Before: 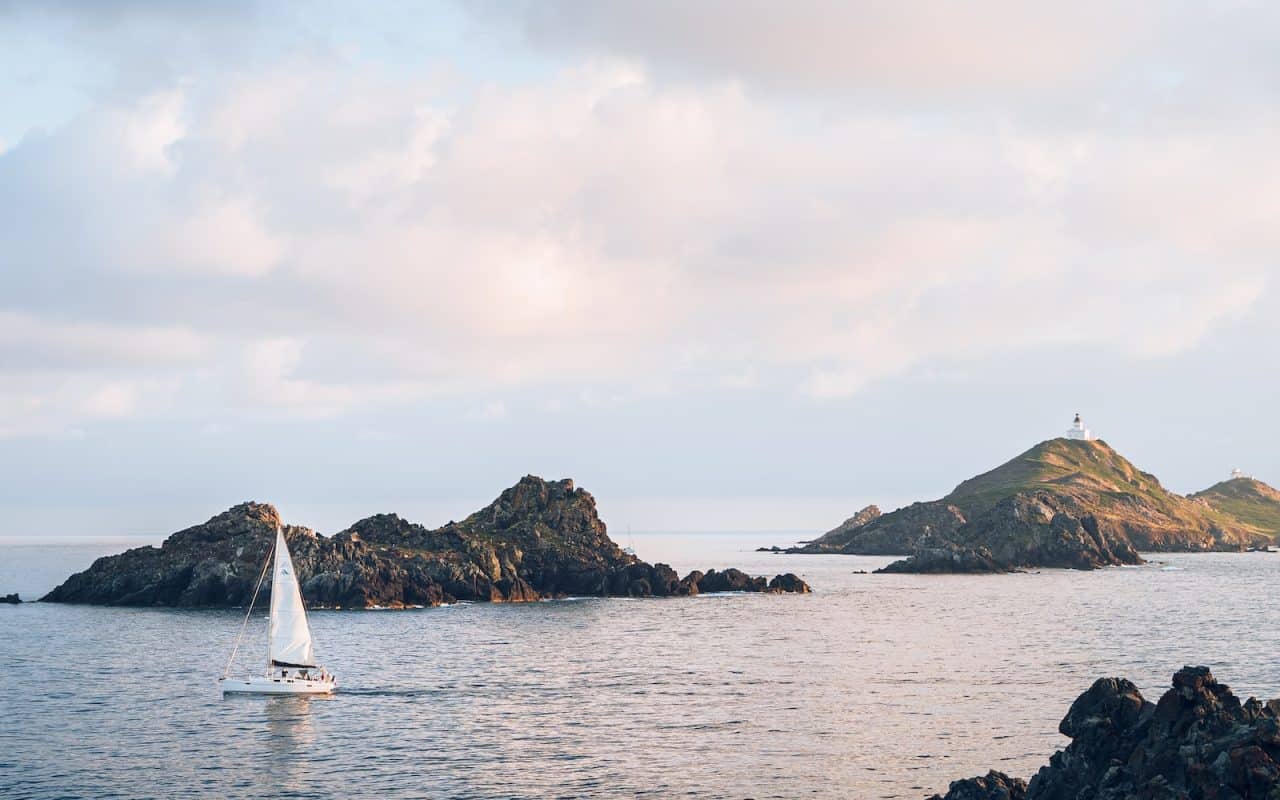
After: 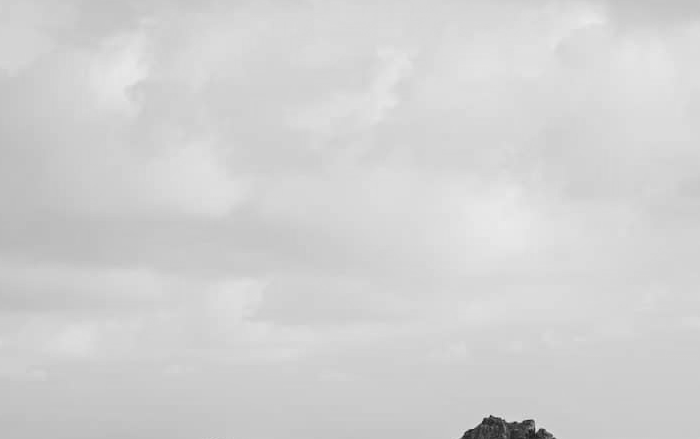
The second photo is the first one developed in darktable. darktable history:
color calibration: illuminant as shot in camera, adaptation linear Bradford (ICC v4), x 0.406, y 0.405, temperature 3570.35 K, saturation algorithm version 1 (2020)
monochrome: a 32, b 64, size 2.3
crop and rotate: left 3.047%, top 7.509%, right 42.236%, bottom 37.598%
